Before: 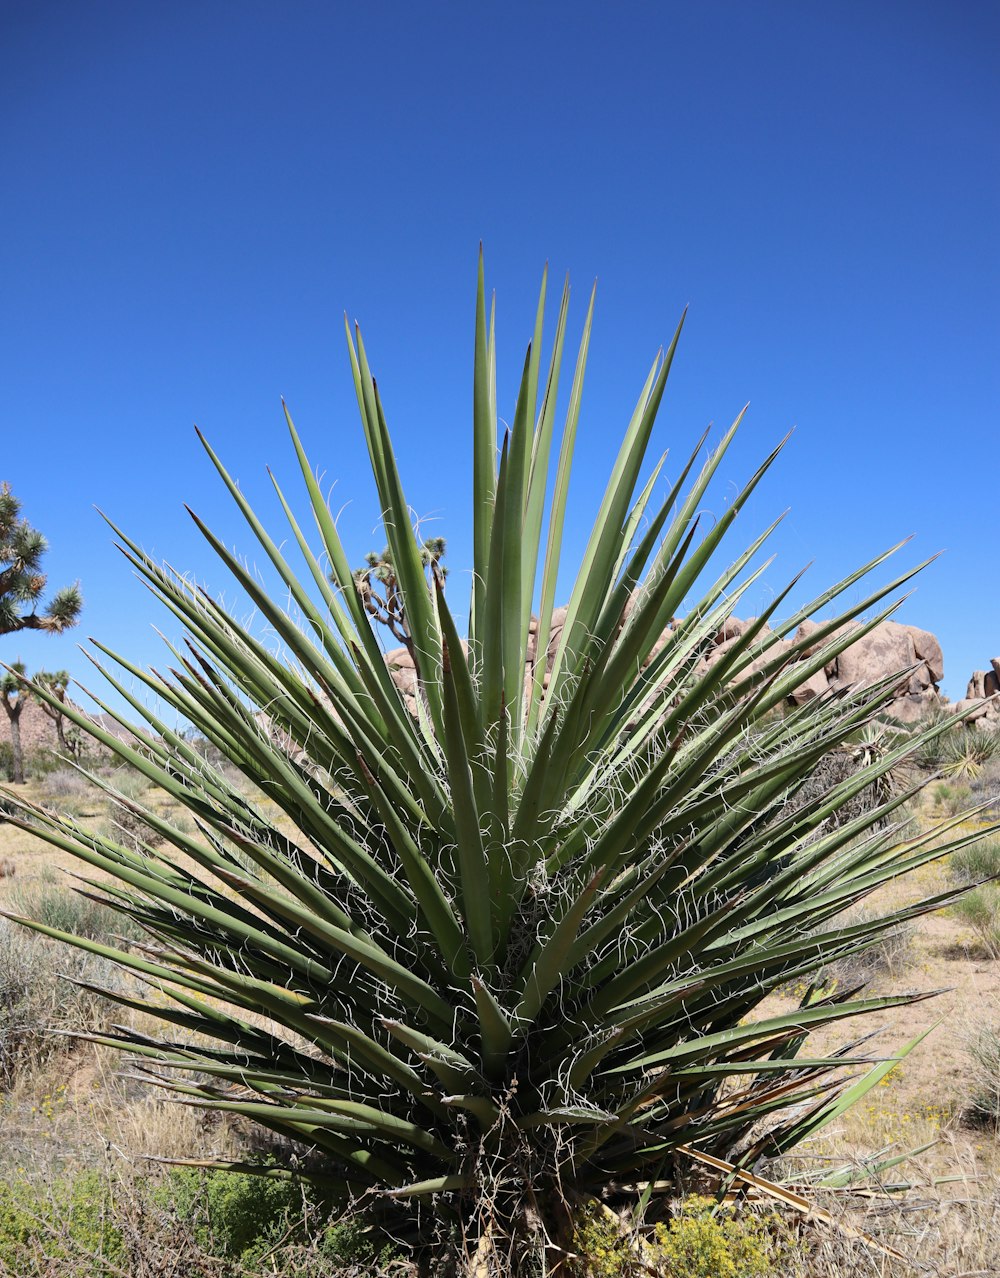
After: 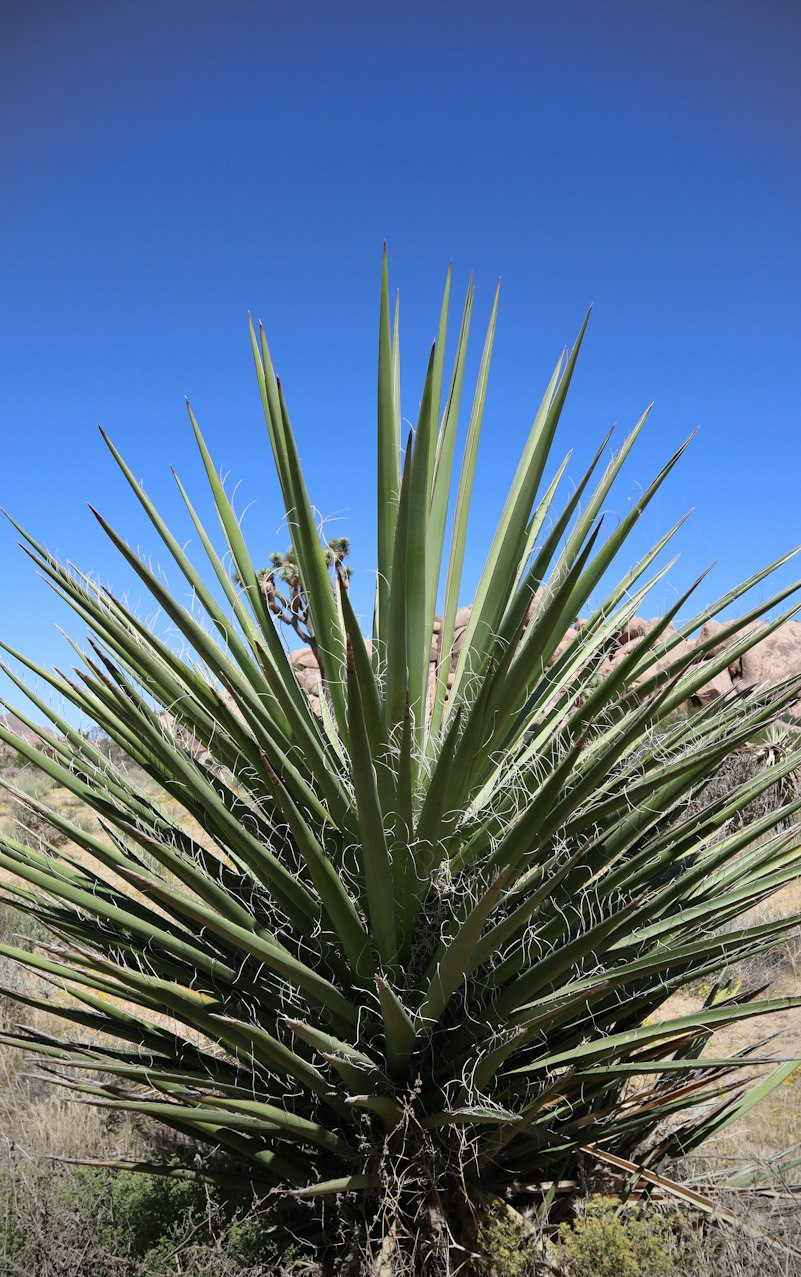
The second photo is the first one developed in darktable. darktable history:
vignetting: center (0.034, -0.085)
crop and rotate: left 9.615%, right 10.234%
